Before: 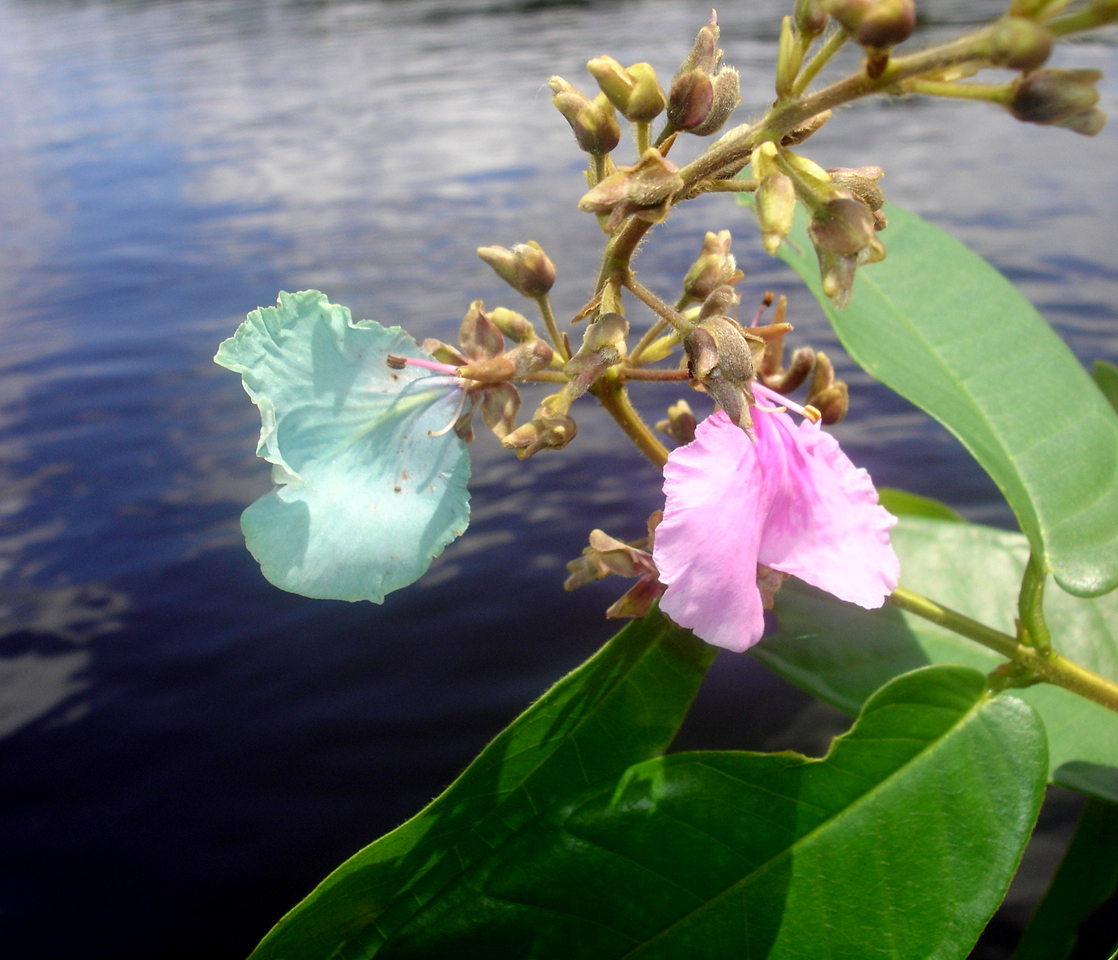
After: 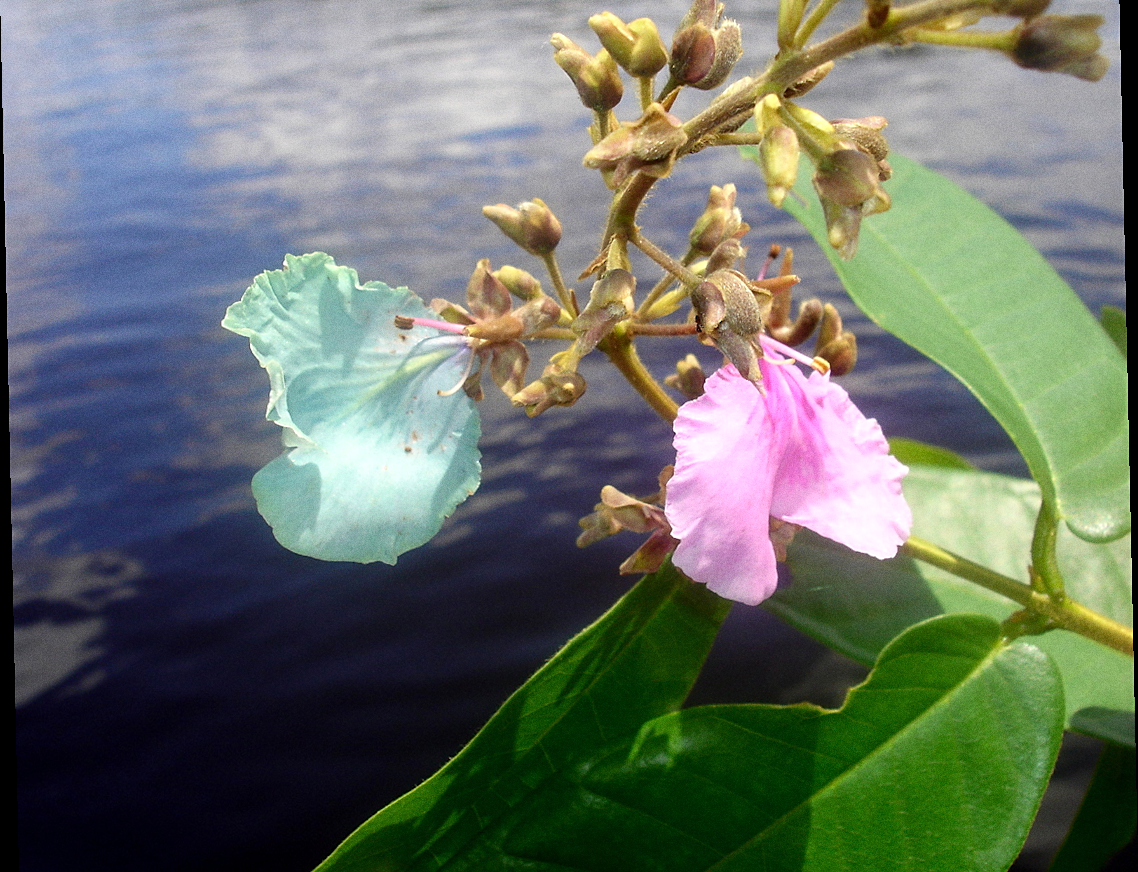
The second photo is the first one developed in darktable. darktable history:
crop and rotate: top 5.609%, bottom 5.609%
grain: coarseness 0.09 ISO
sharpen: radius 1.559, amount 0.373, threshold 1.271
levels: levels [0, 0.492, 0.984]
rotate and perspective: rotation -1.24°, automatic cropping off
